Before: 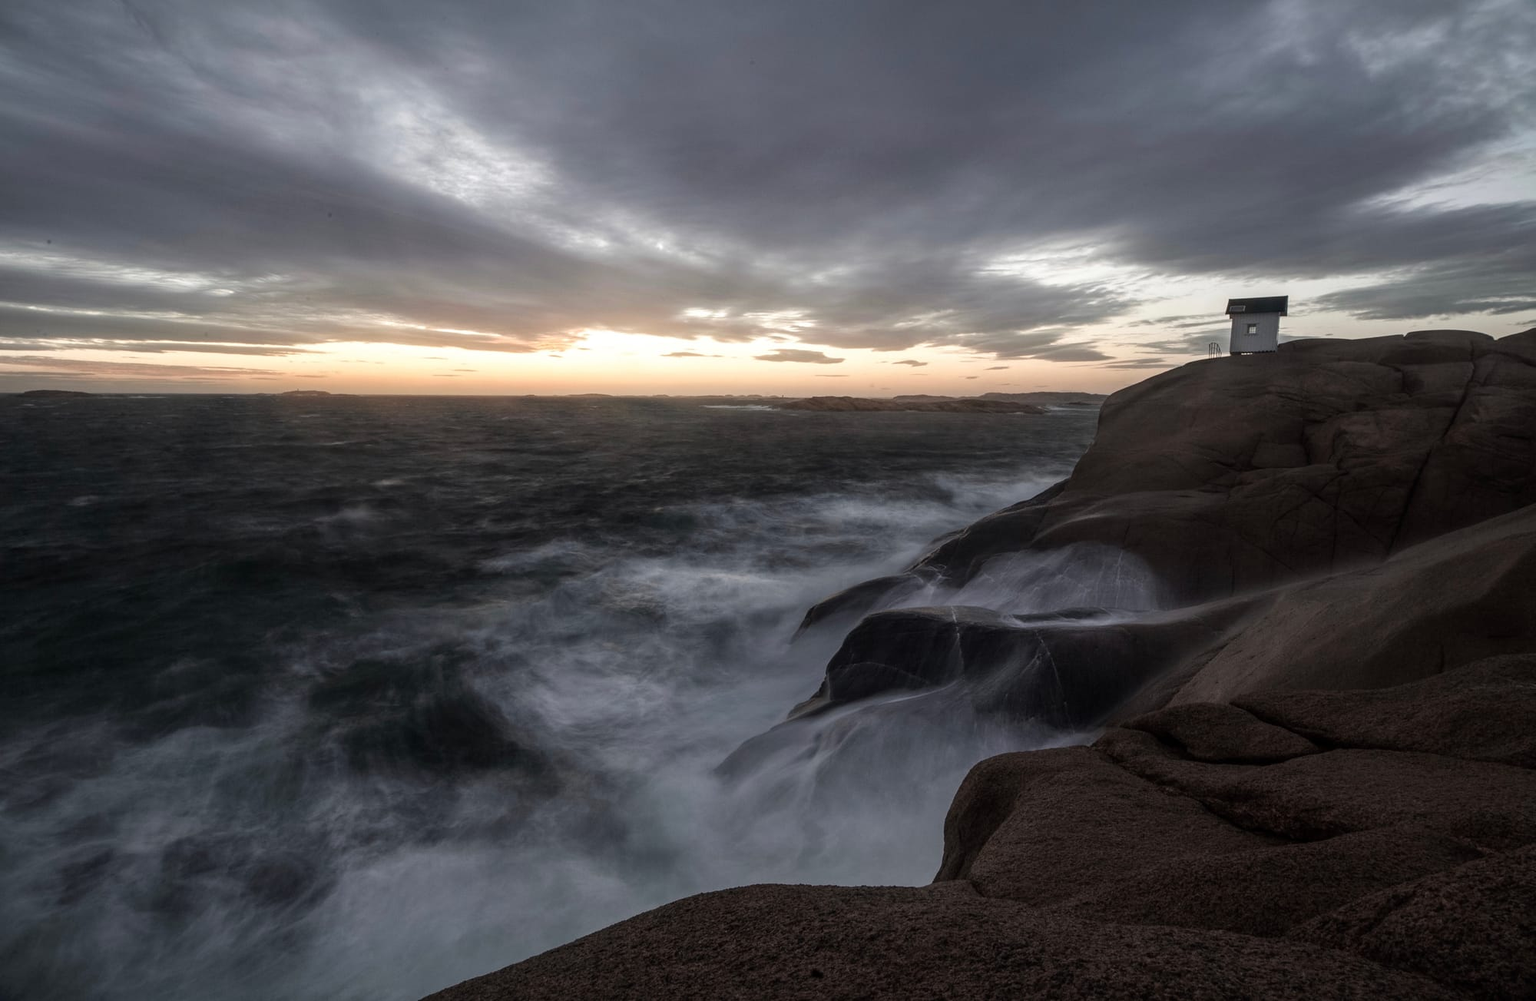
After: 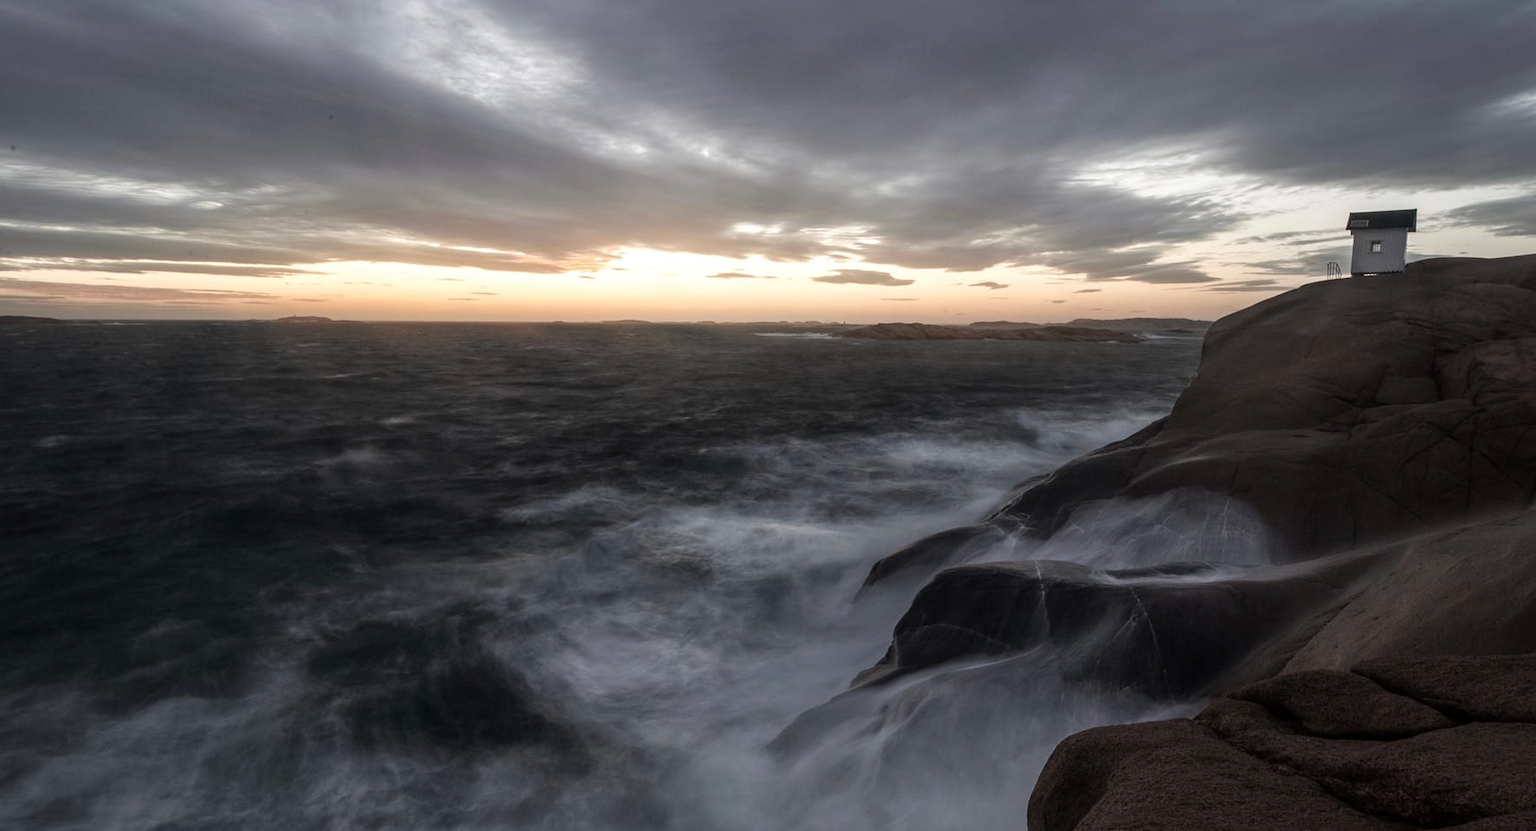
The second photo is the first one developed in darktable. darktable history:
crop and rotate: left 2.472%, top 11.174%, right 9.264%, bottom 15.388%
